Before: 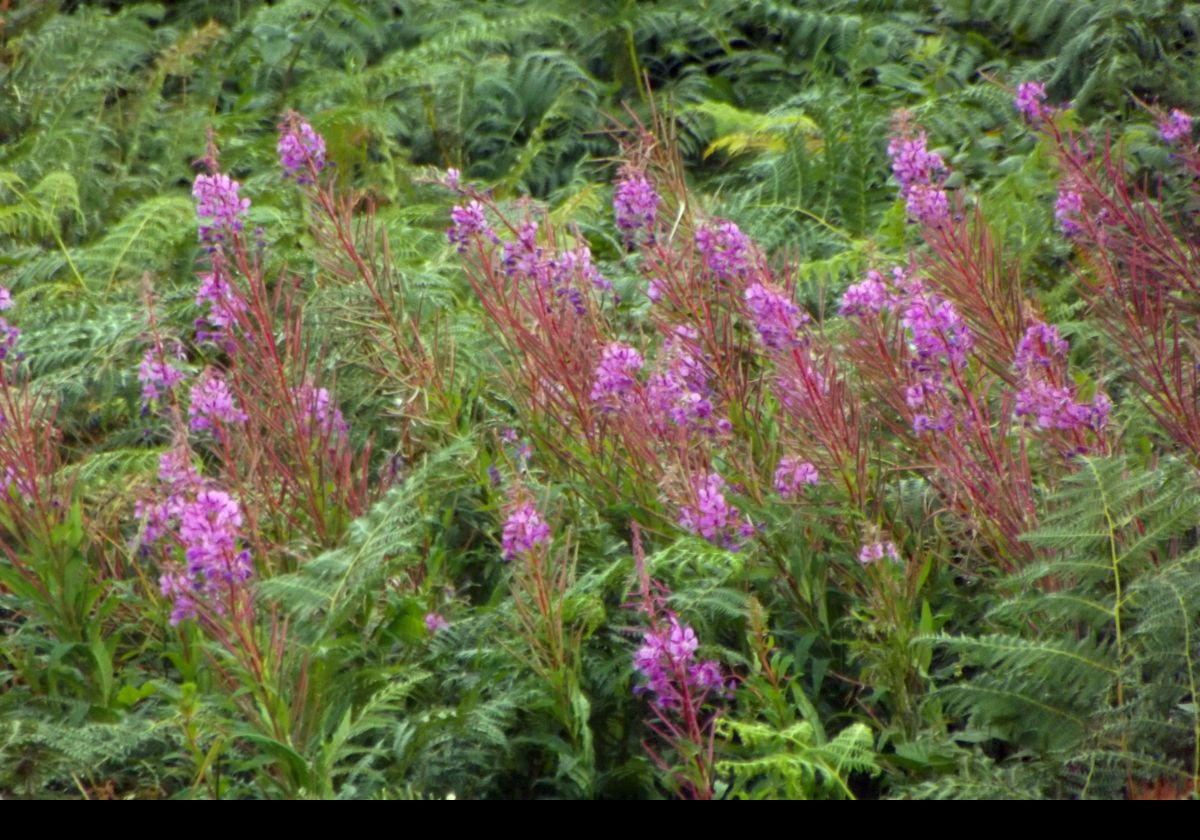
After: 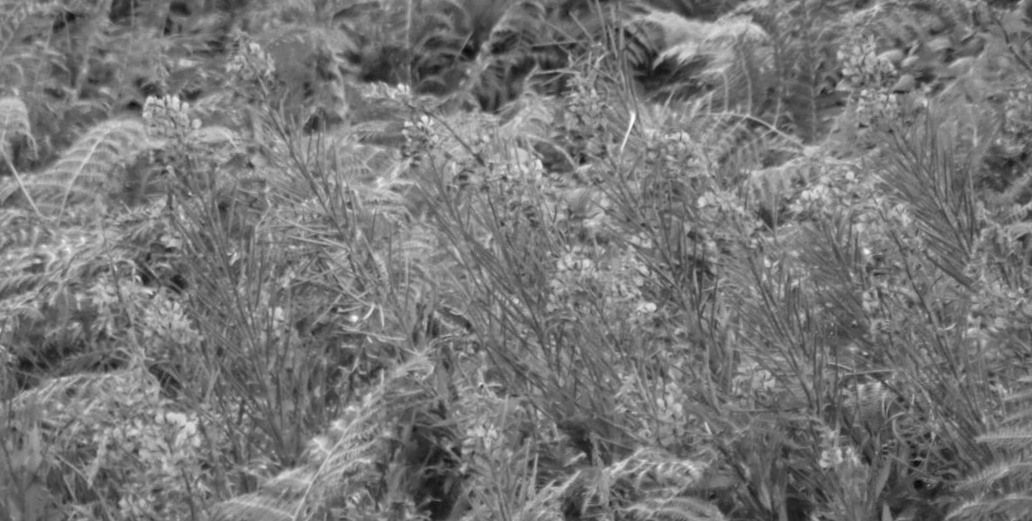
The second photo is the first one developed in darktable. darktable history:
monochrome: a -3.63, b -0.465
white balance: red 1.029, blue 0.92
rotate and perspective: rotation -1.42°, crop left 0.016, crop right 0.984, crop top 0.035, crop bottom 0.965
crop: left 3.015%, top 8.969%, right 9.647%, bottom 26.457%
